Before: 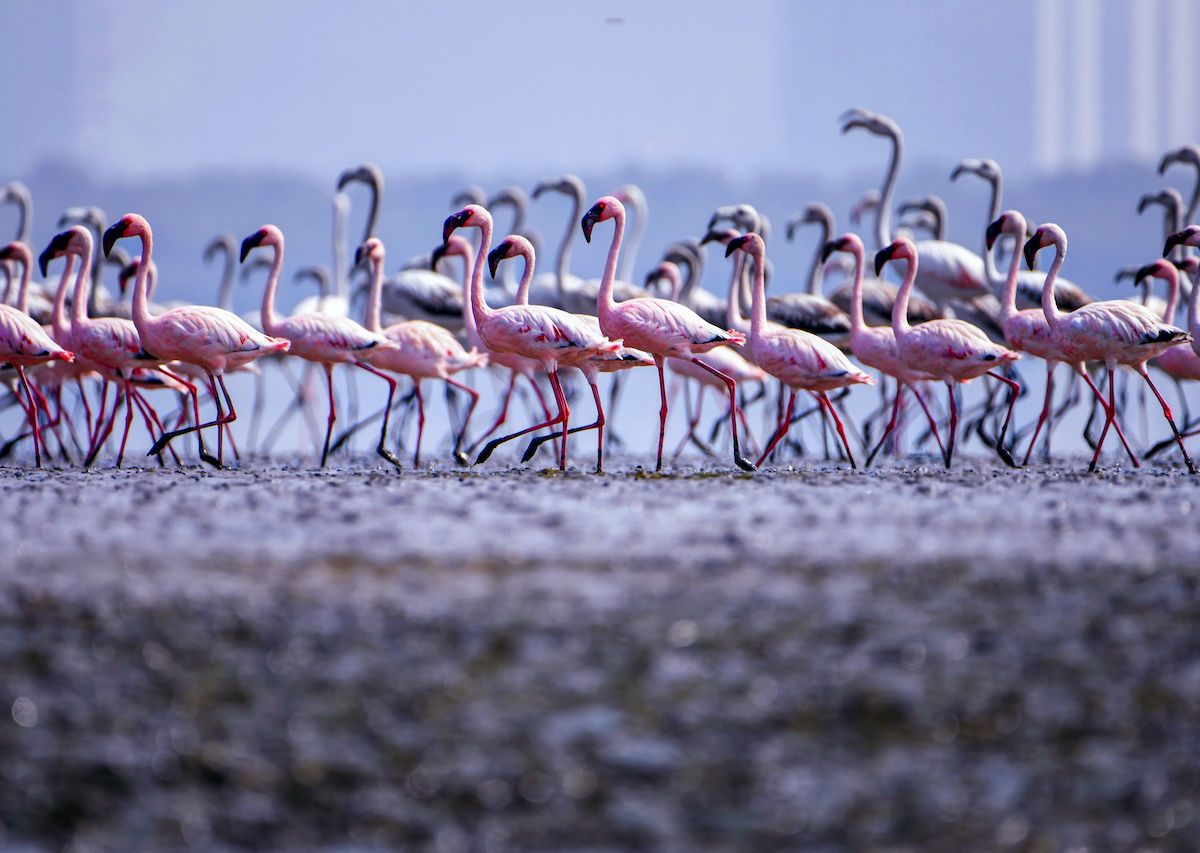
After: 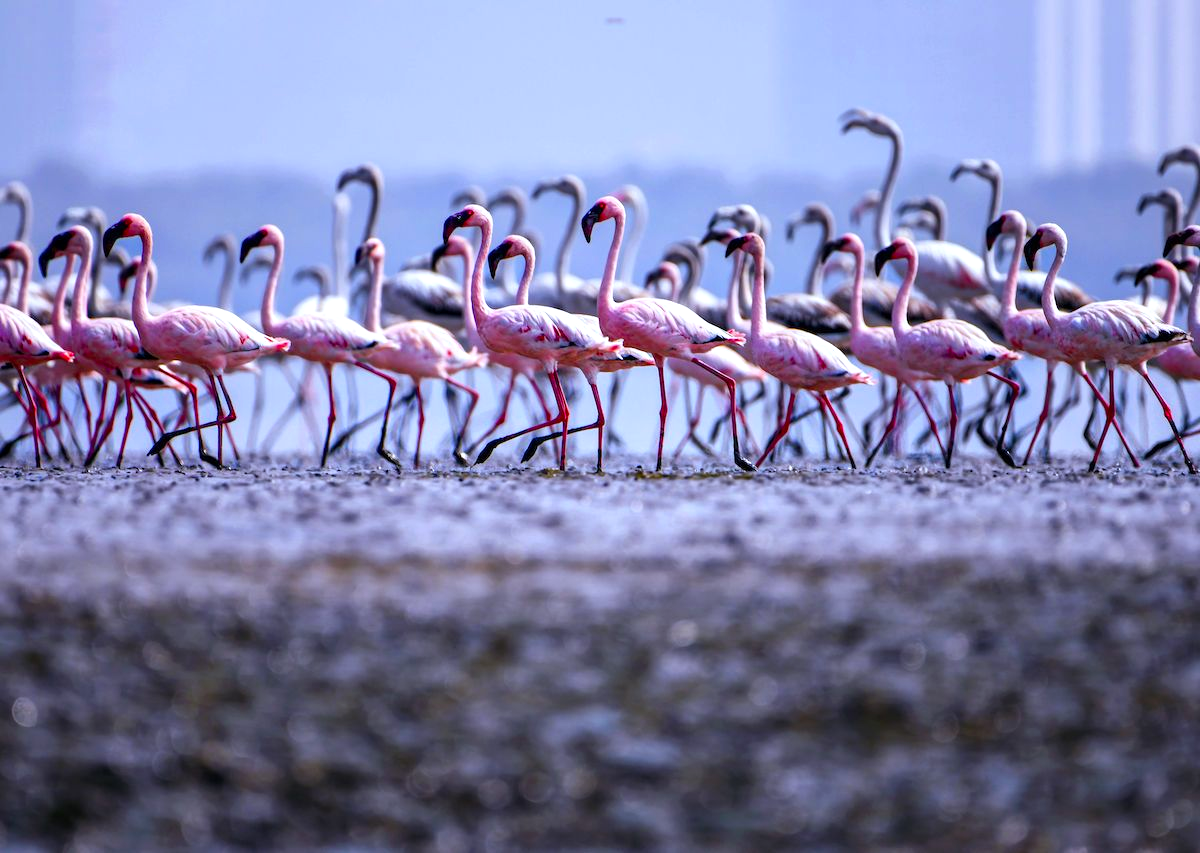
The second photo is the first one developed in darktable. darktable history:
color balance rgb: highlights gain › luminance 17.155%, highlights gain › chroma 2.895%, highlights gain › hue 261.28°, perceptual saturation grading › global saturation 30.541%, global vibrance -22.801%
tone equalizer: mask exposure compensation -0.497 EV
